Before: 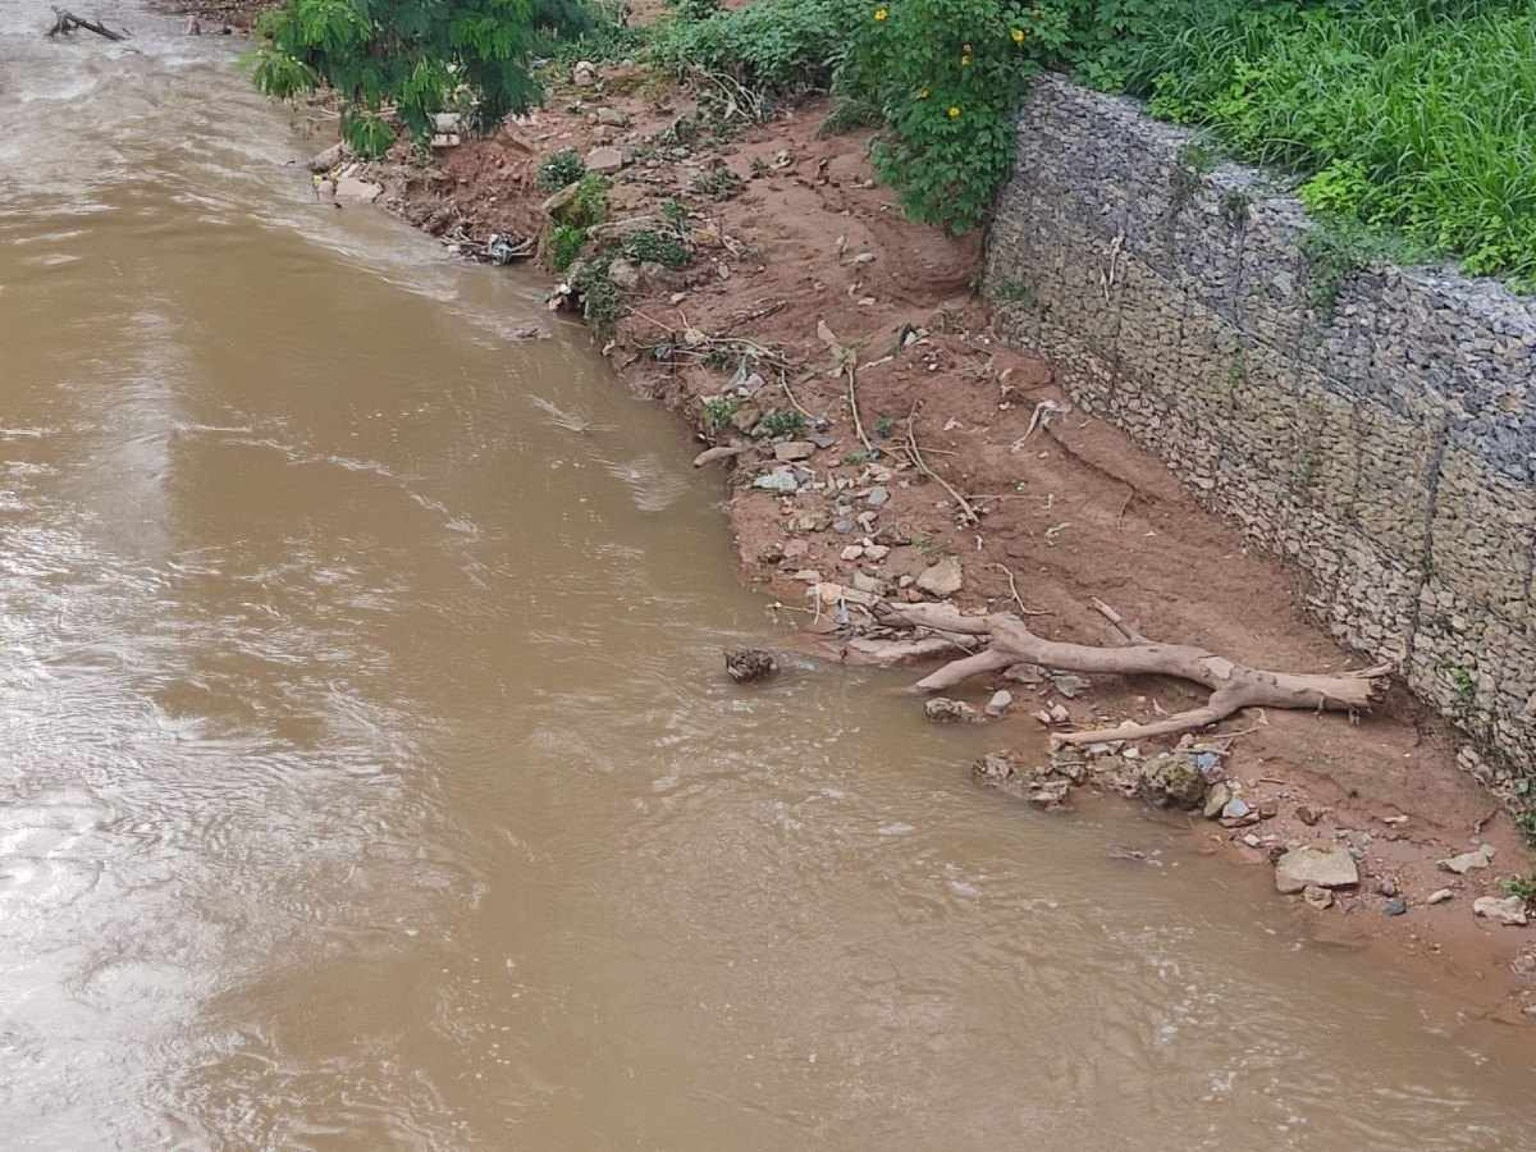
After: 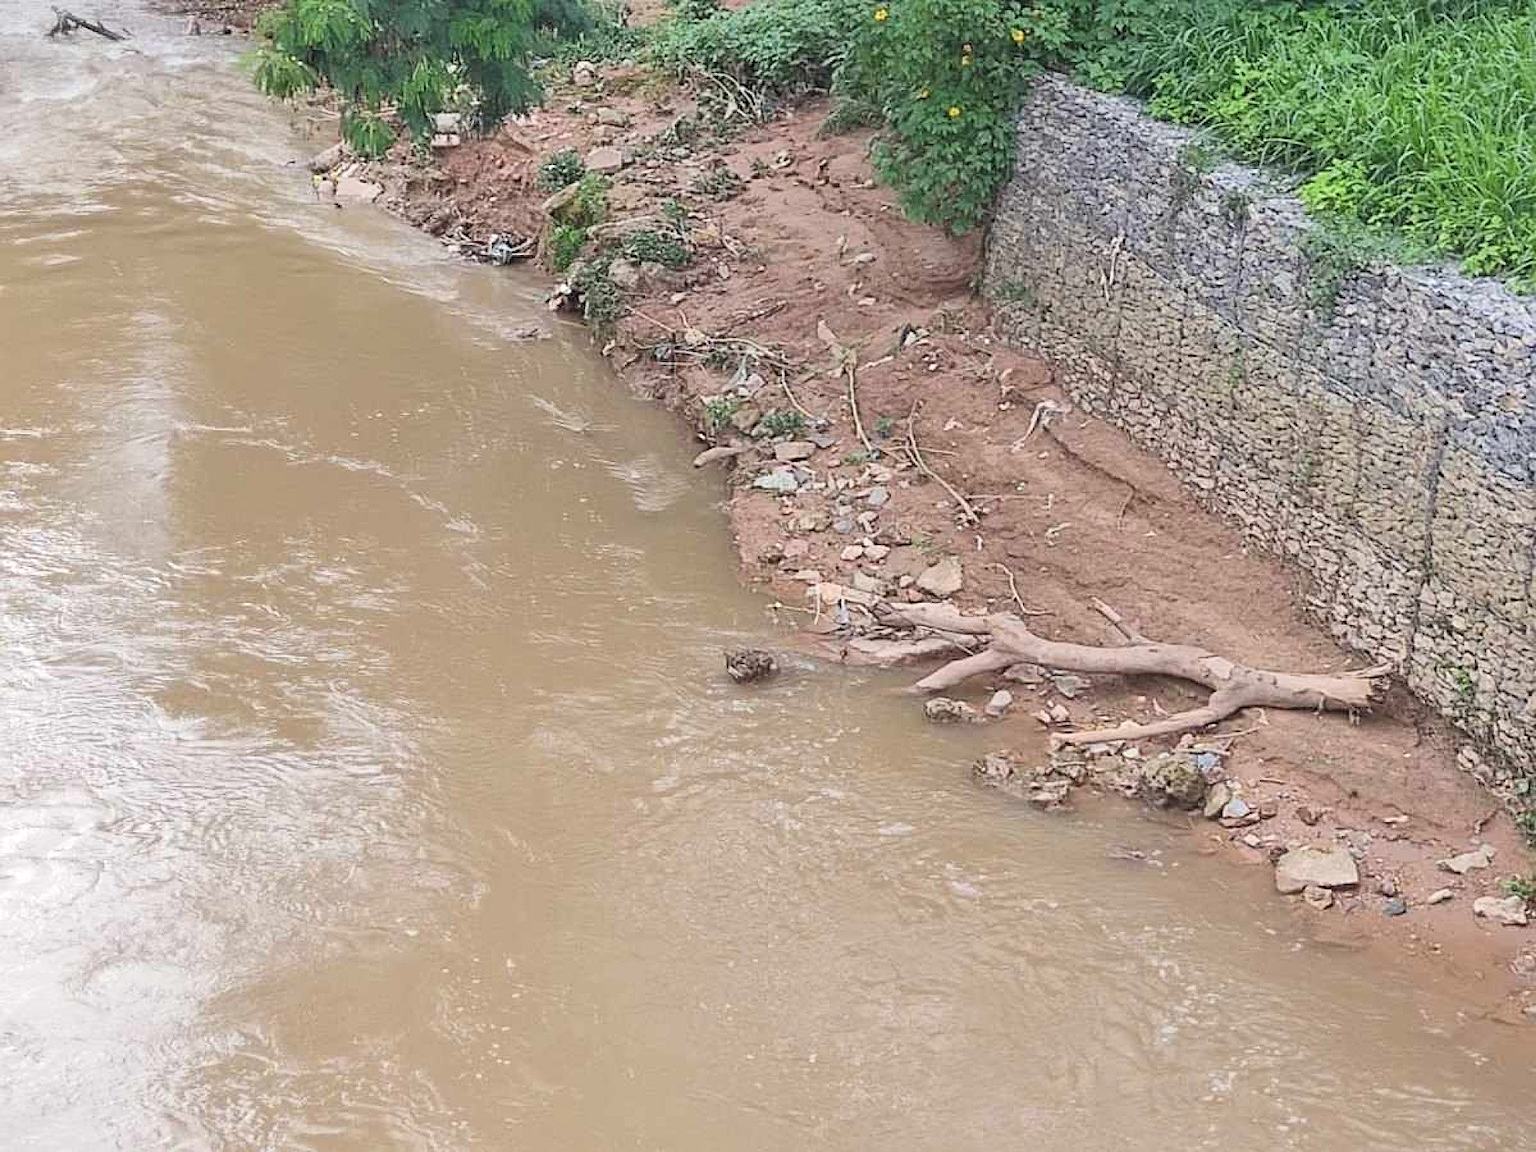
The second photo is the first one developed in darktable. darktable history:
sharpen: on, module defaults
contrast brightness saturation: contrast 0.144, brightness 0.211
